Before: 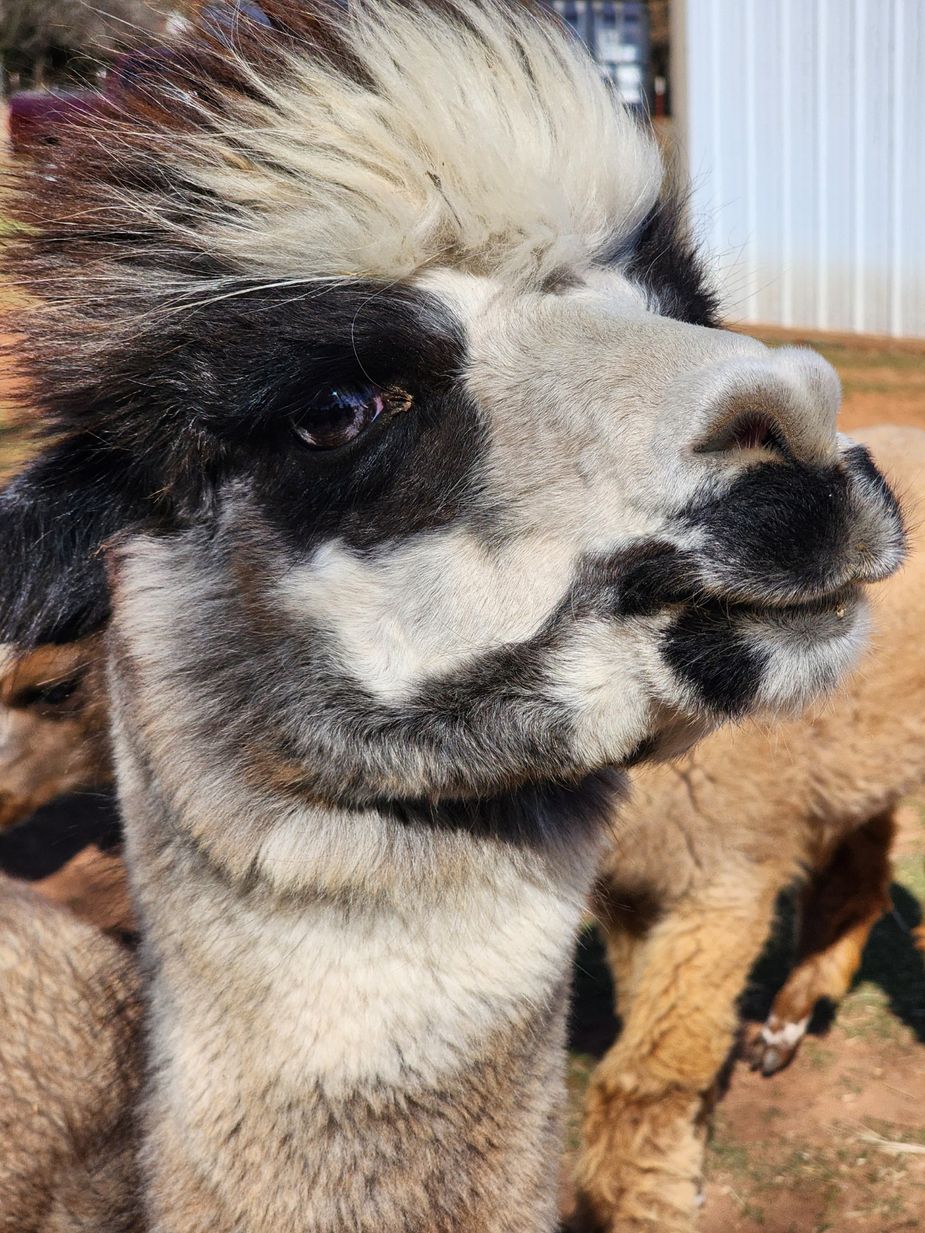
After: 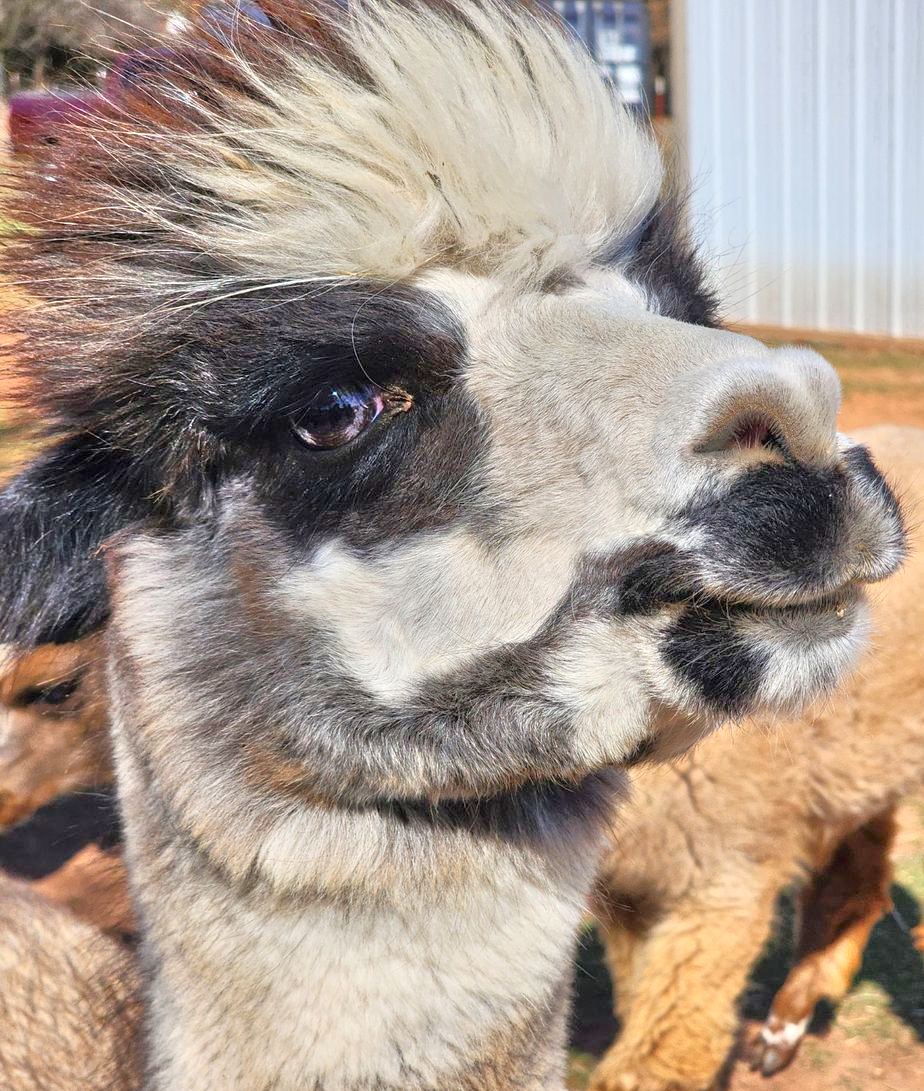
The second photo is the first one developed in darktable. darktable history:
tone equalizer: -8 EV 2 EV, -7 EV 2 EV, -6 EV 2 EV, -5 EV 2 EV, -4 EV 2 EV, -3 EV 1.5 EV, -2 EV 1 EV, -1 EV 0.5 EV
crop and rotate: top 0%, bottom 11.49%
